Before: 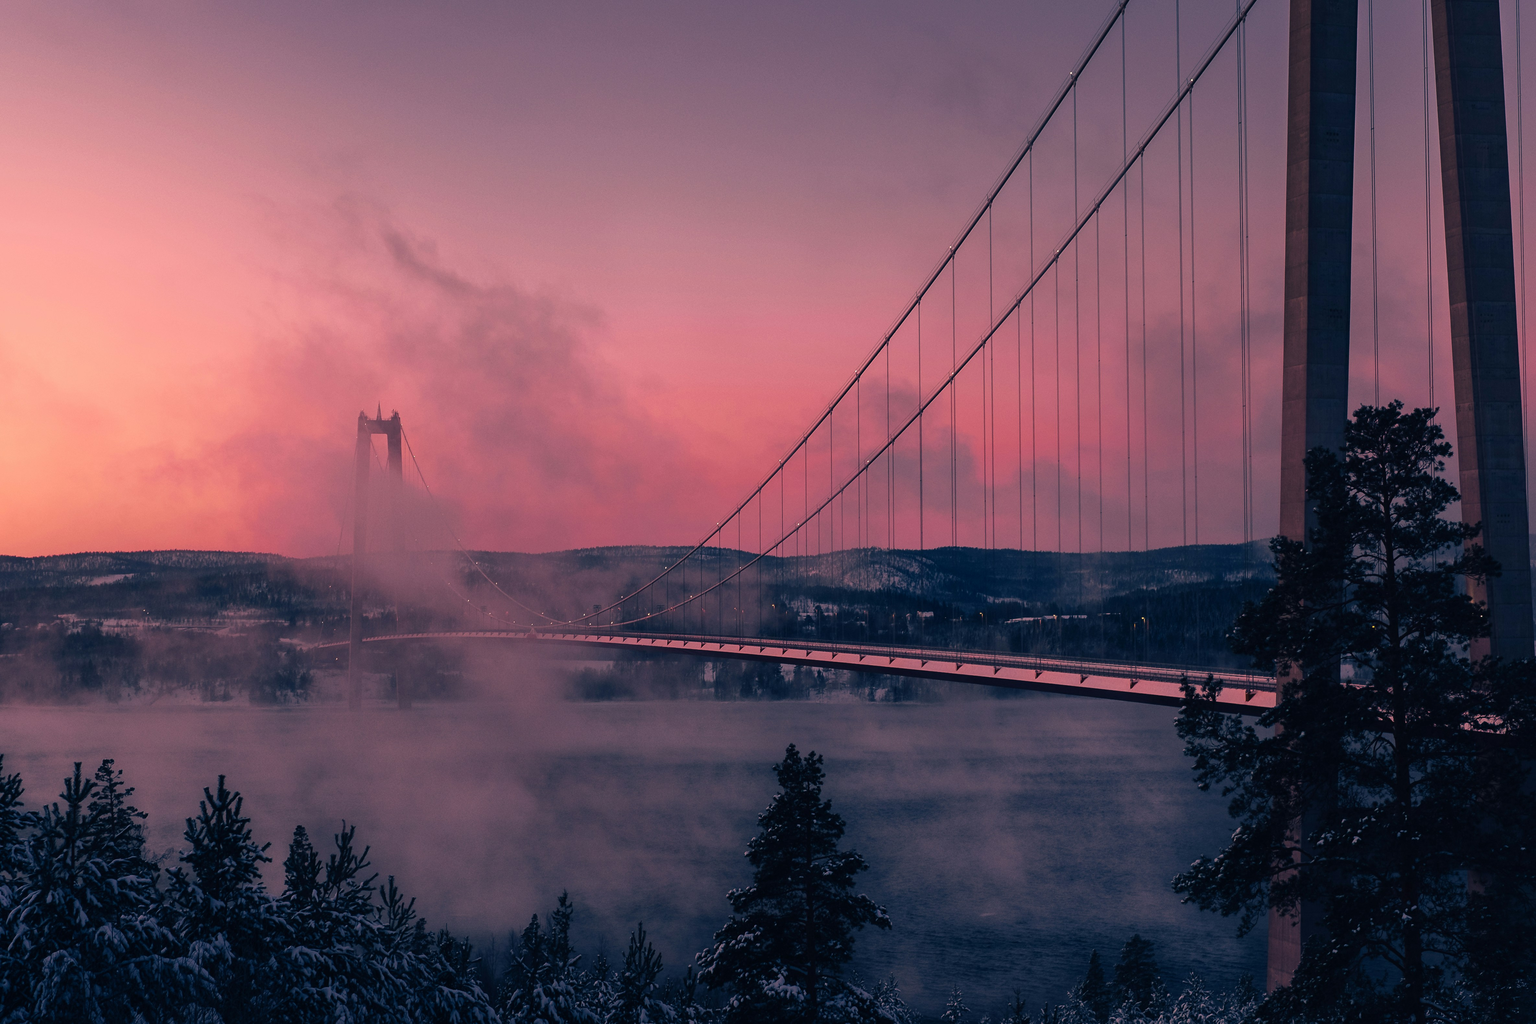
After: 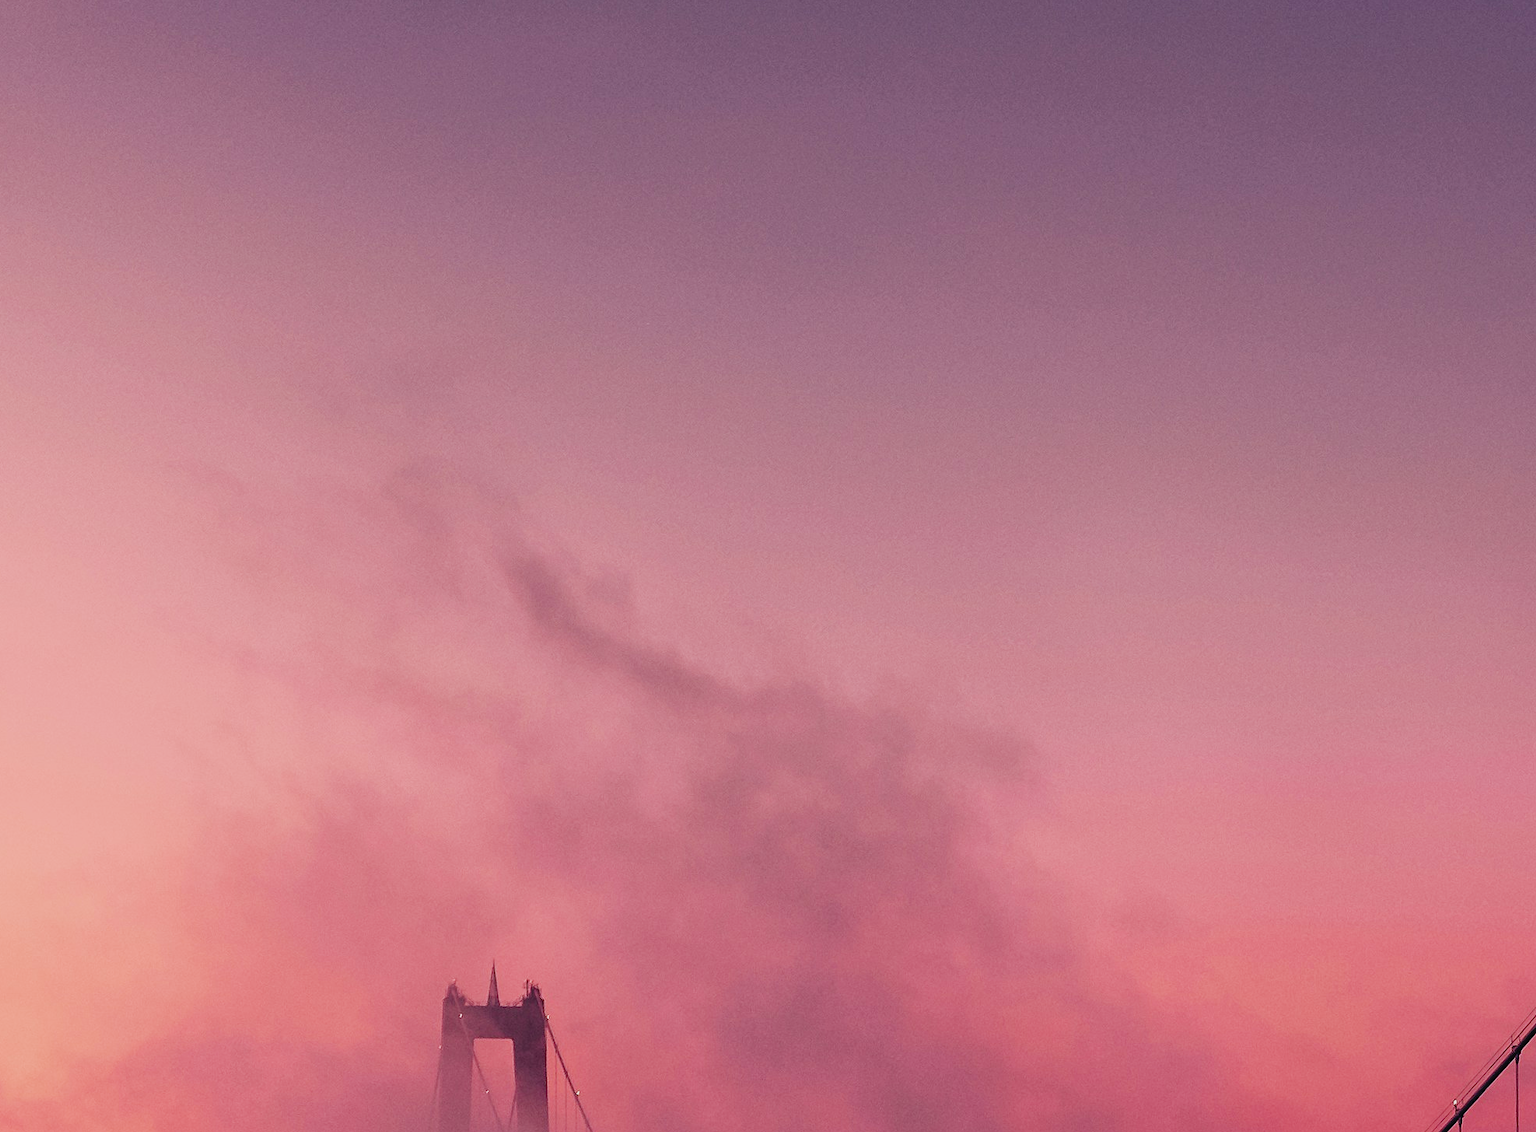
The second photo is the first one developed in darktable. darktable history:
crop and rotate: left 11.304%, top 0.103%, right 46.994%, bottom 53.783%
tone curve: curves: ch0 [(0, 0) (0.003, 0.023) (0.011, 0.024) (0.025, 0.028) (0.044, 0.035) (0.069, 0.043) (0.1, 0.052) (0.136, 0.063) (0.177, 0.094) (0.224, 0.145) (0.277, 0.209) (0.335, 0.281) (0.399, 0.364) (0.468, 0.453) (0.543, 0.553) (0.623, 0.66) (0.709, 0.767) (0.801, 0.88) (0.898, 0.968) (1, 1)], preserve colors none
filmic rgb: black relative exposure -7.65 EV, white relative exposure 4.56 EV, hardness 3.61, add noise in highlights 0.001, preserve chrominance no, color science v3 (2019), use custom middle-gray values true, contrast in highlights soft
